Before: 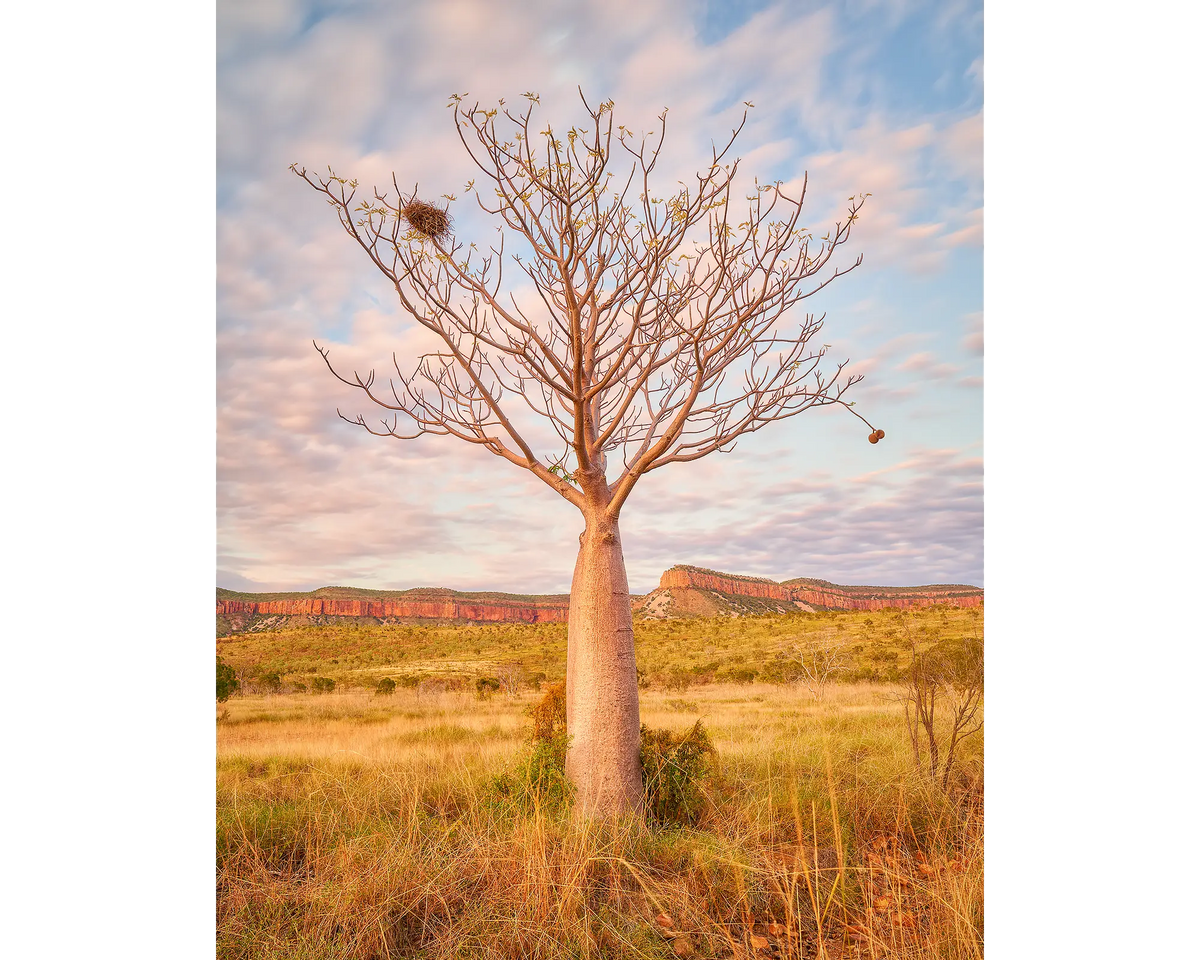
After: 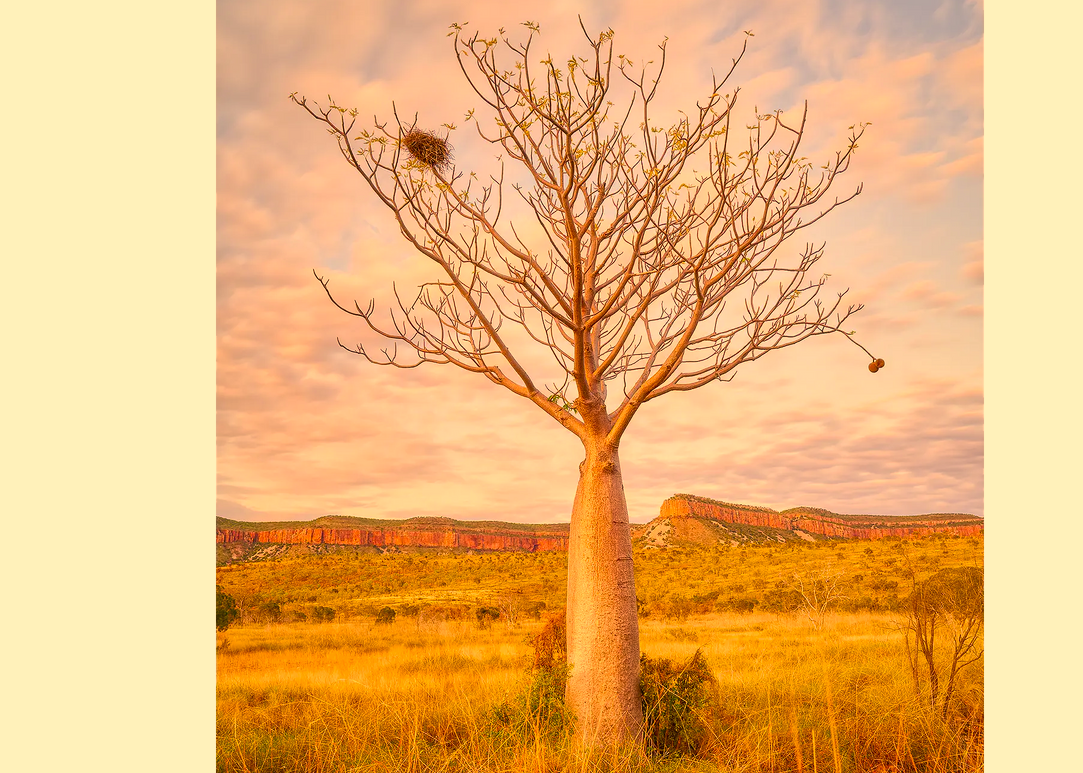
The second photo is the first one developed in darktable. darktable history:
crop: top 7.49%, right 9.717%, bottom 11.943%
color correction: highlights a* 17.94, highlights b* 35.39, shadows a* 1.48, shadows b* 6.42, saturation 1.01
